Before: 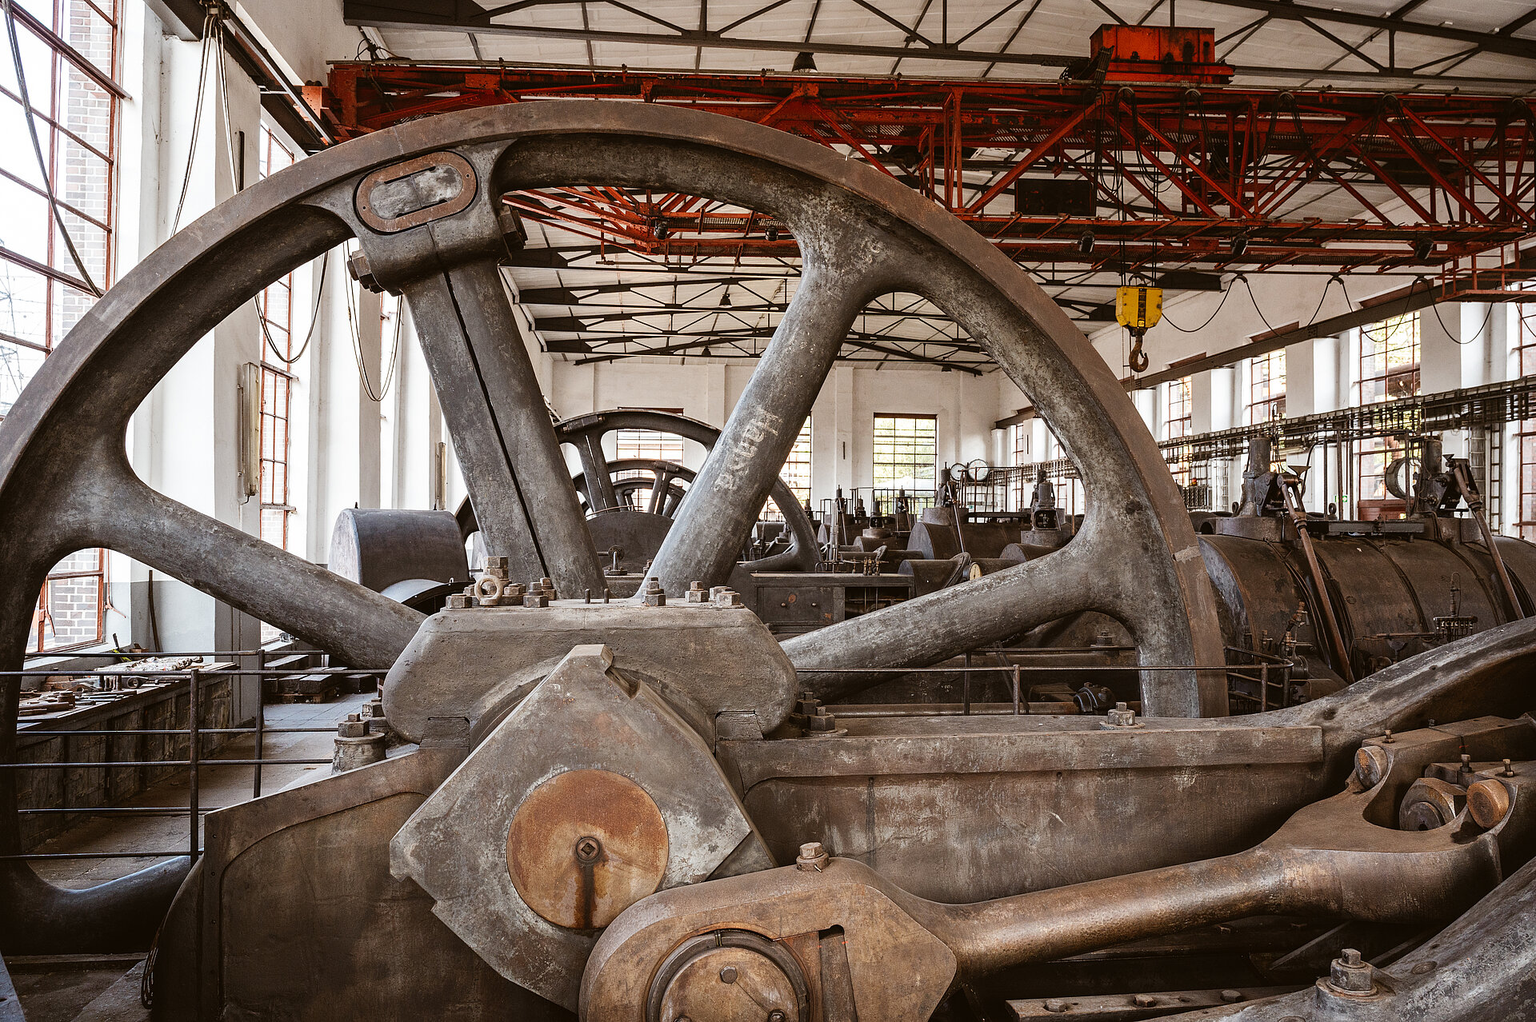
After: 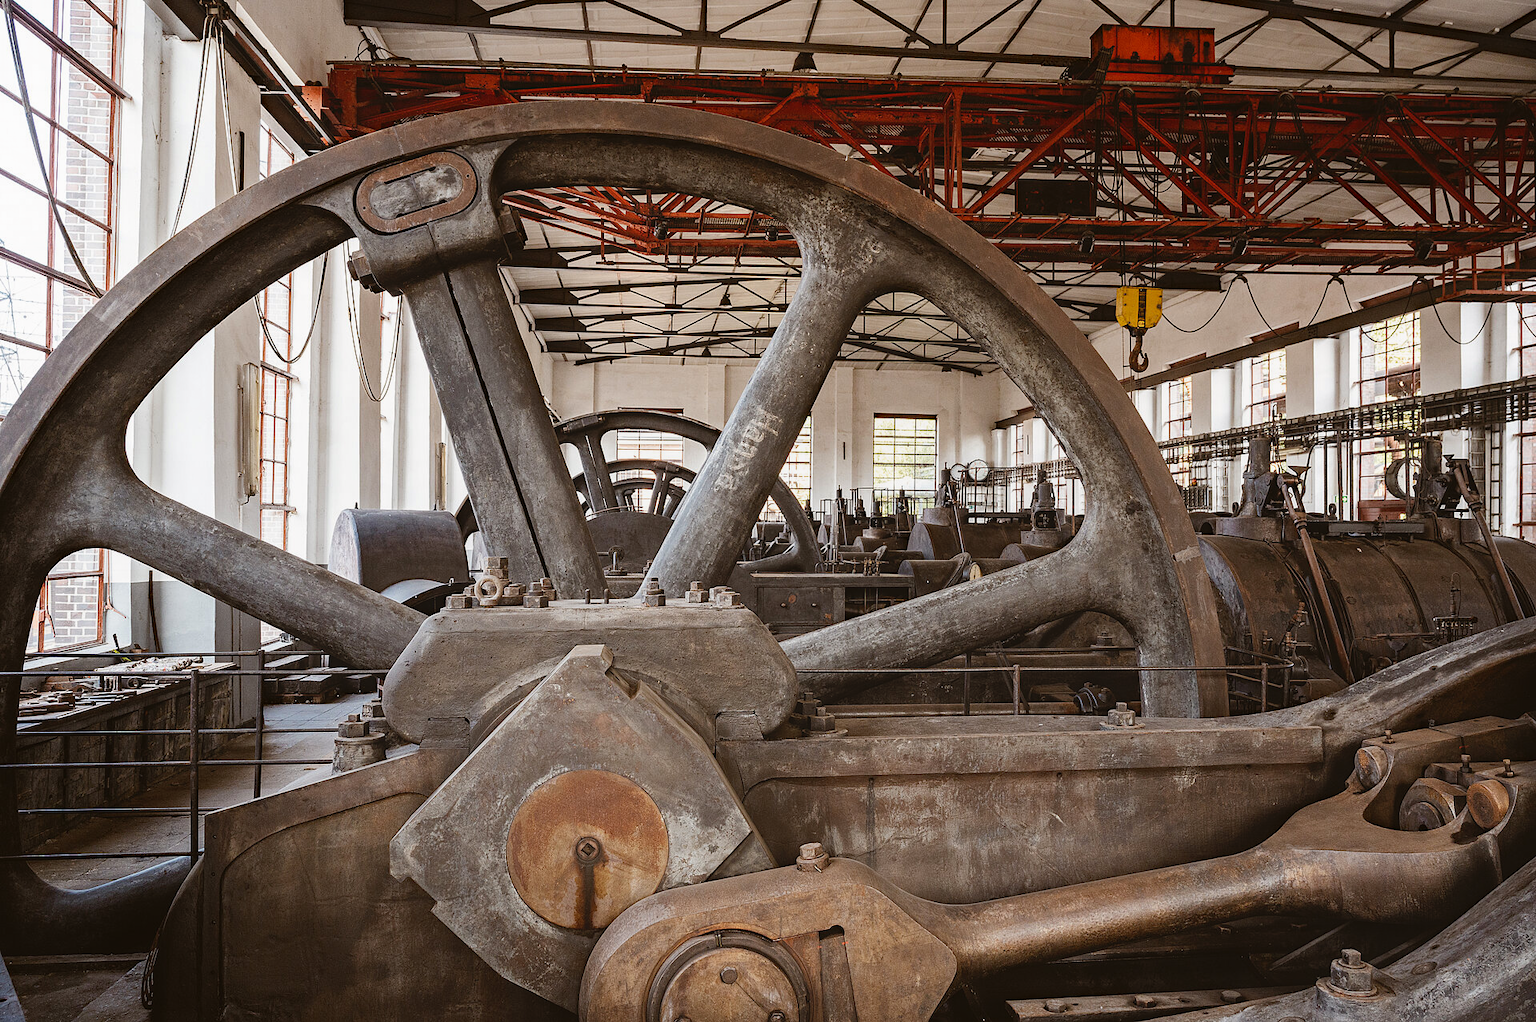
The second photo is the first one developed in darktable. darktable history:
haze removal: compatibility mode true, adaptive false
contrast equalizer: octaves 7, y [[0.6 ×6], [0.55 ×6], [0 ×6], [0 ×6], [0 ×6]], mix -0.3
